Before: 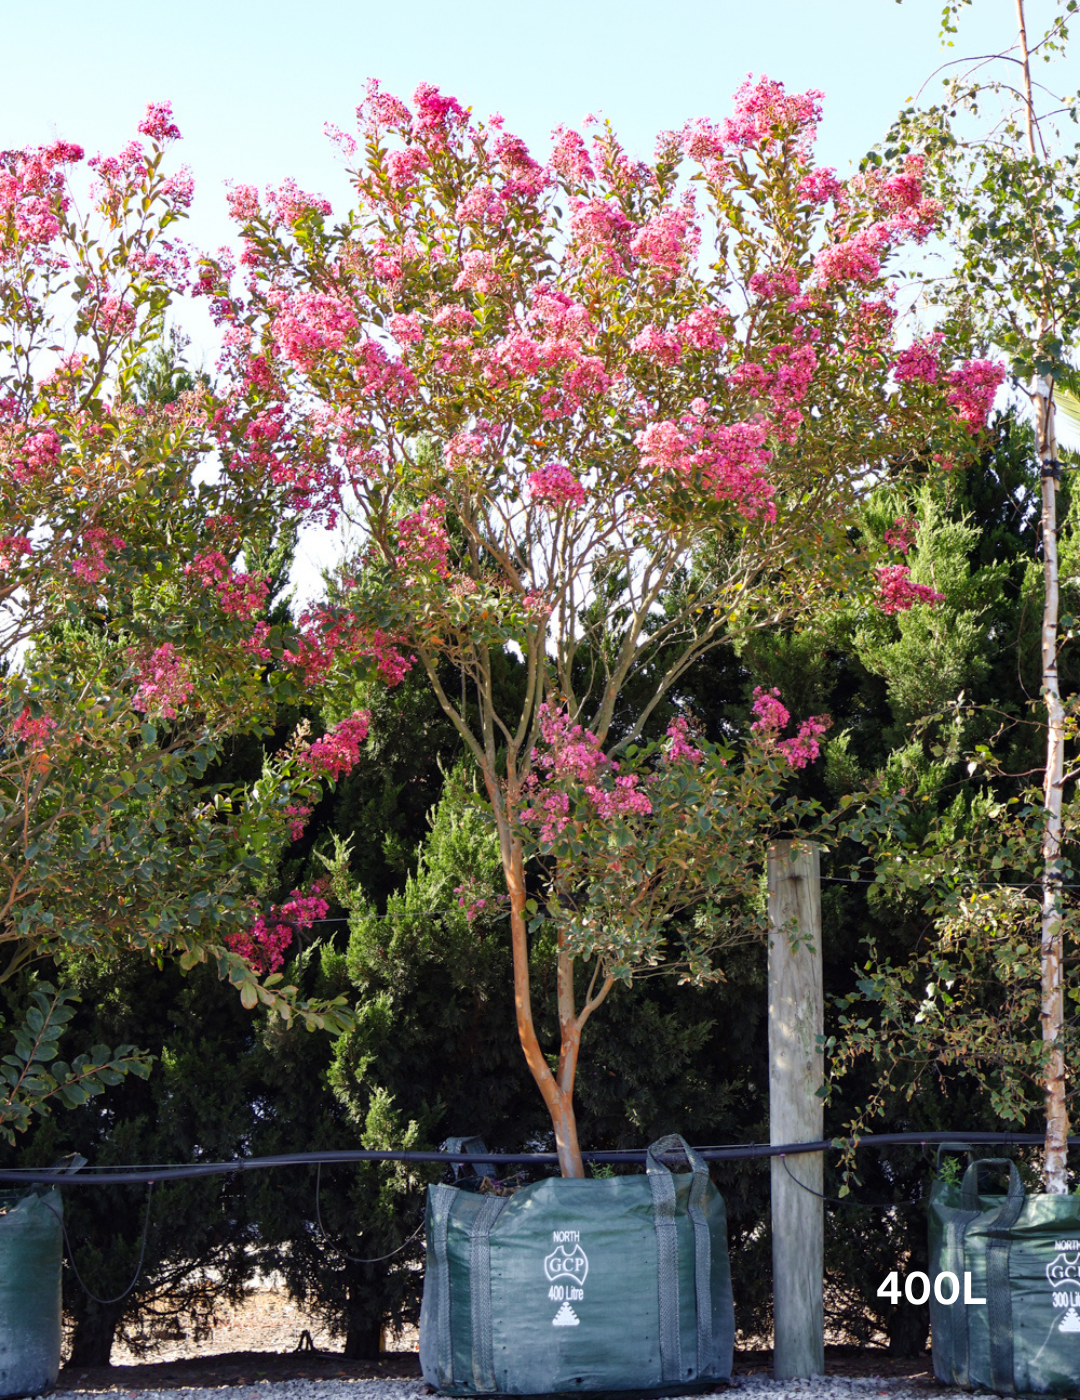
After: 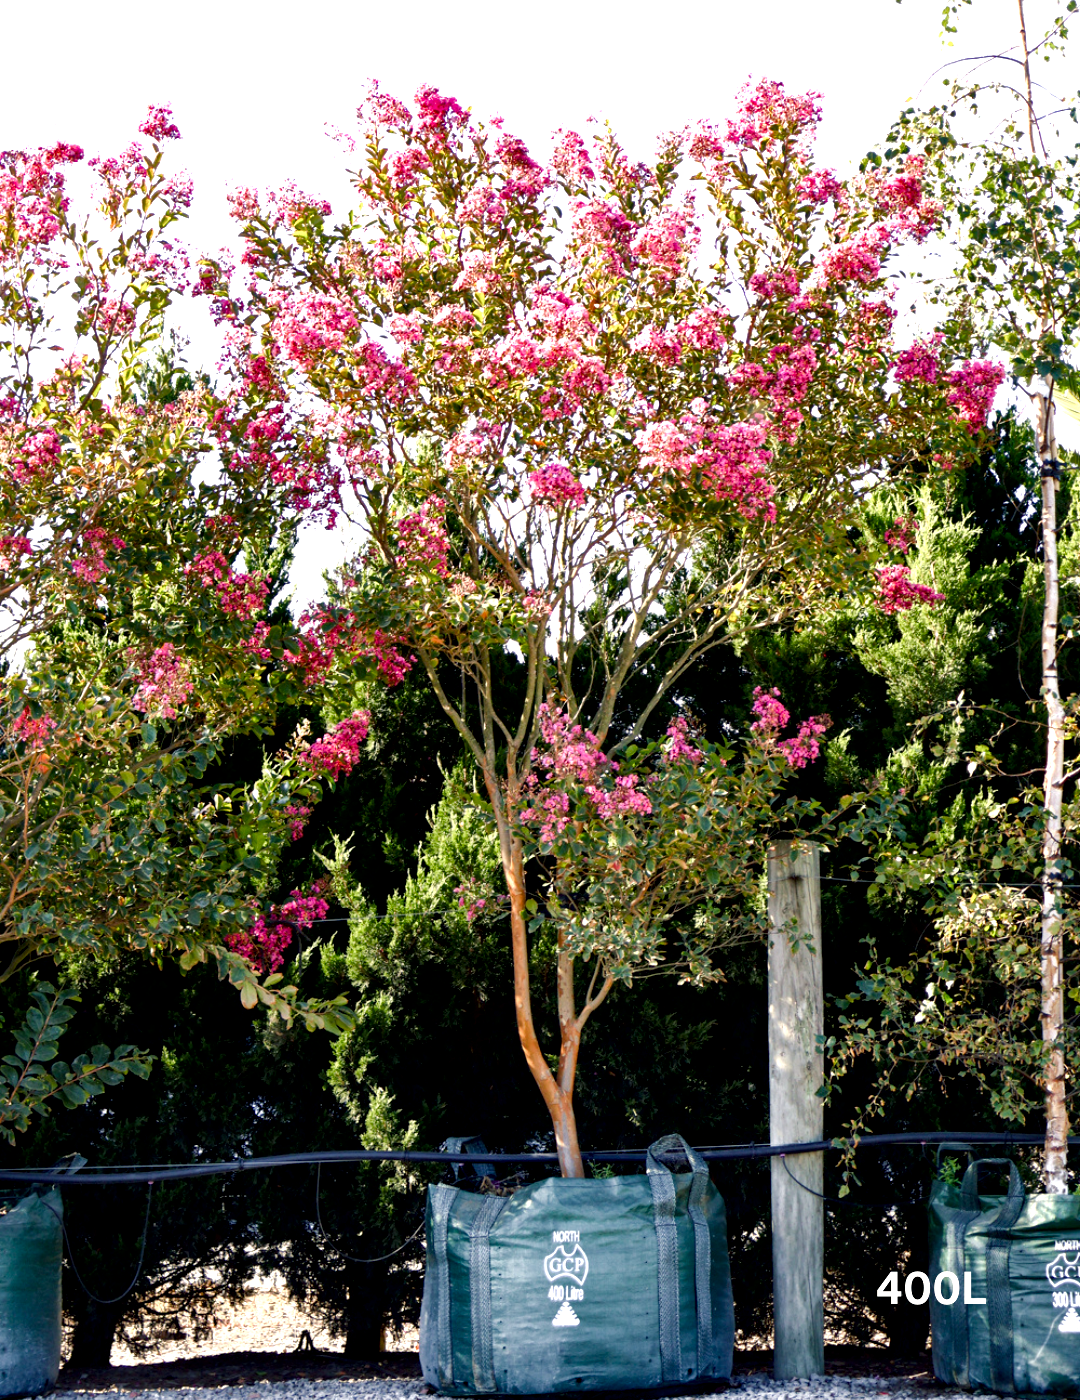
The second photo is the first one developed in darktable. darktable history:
local contrast: mode bilateral grid, contrast 100, coarseness 100, detail 165%, midtone range 0.2
color balance rgb: shadows lift › chroma 2.79%, shadows lift › hue 190.66°, power › hue 171.85°, highlights gain › chroma 2.16%, highlights gain › hue 75.26°, global offset › luminance -0.51%, perceptual saturation grading › highlights -33.8%, perceptual saturation grading › mid-tones 14.98%, perceptual saturation grading › shadows 48.43%, perceptual brilliance grading › highlights 15.68%, perceptual brilliance grading › mid-tones 6.62%, perceptual brilliance grading › shadows -14.98%, global vibrance 11.32%, contrast 5.05%
